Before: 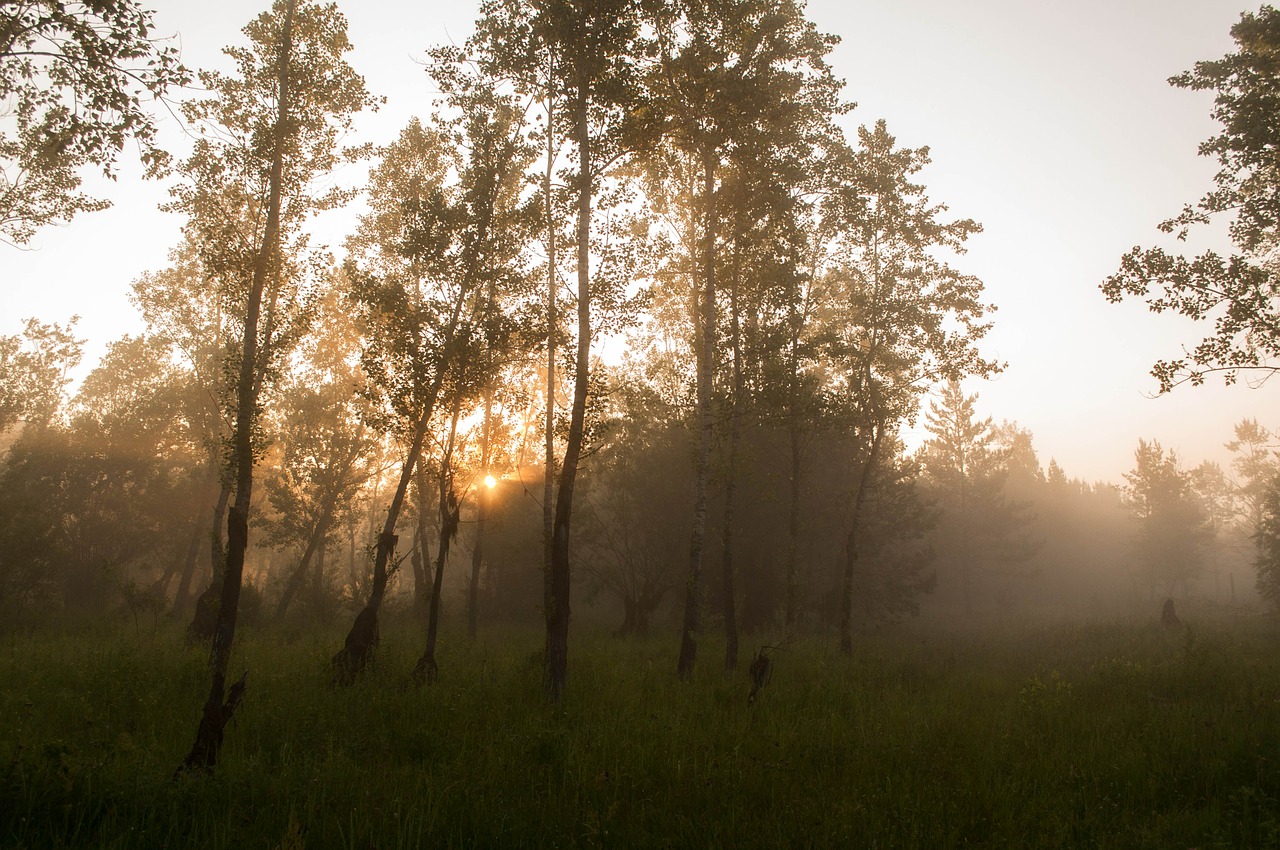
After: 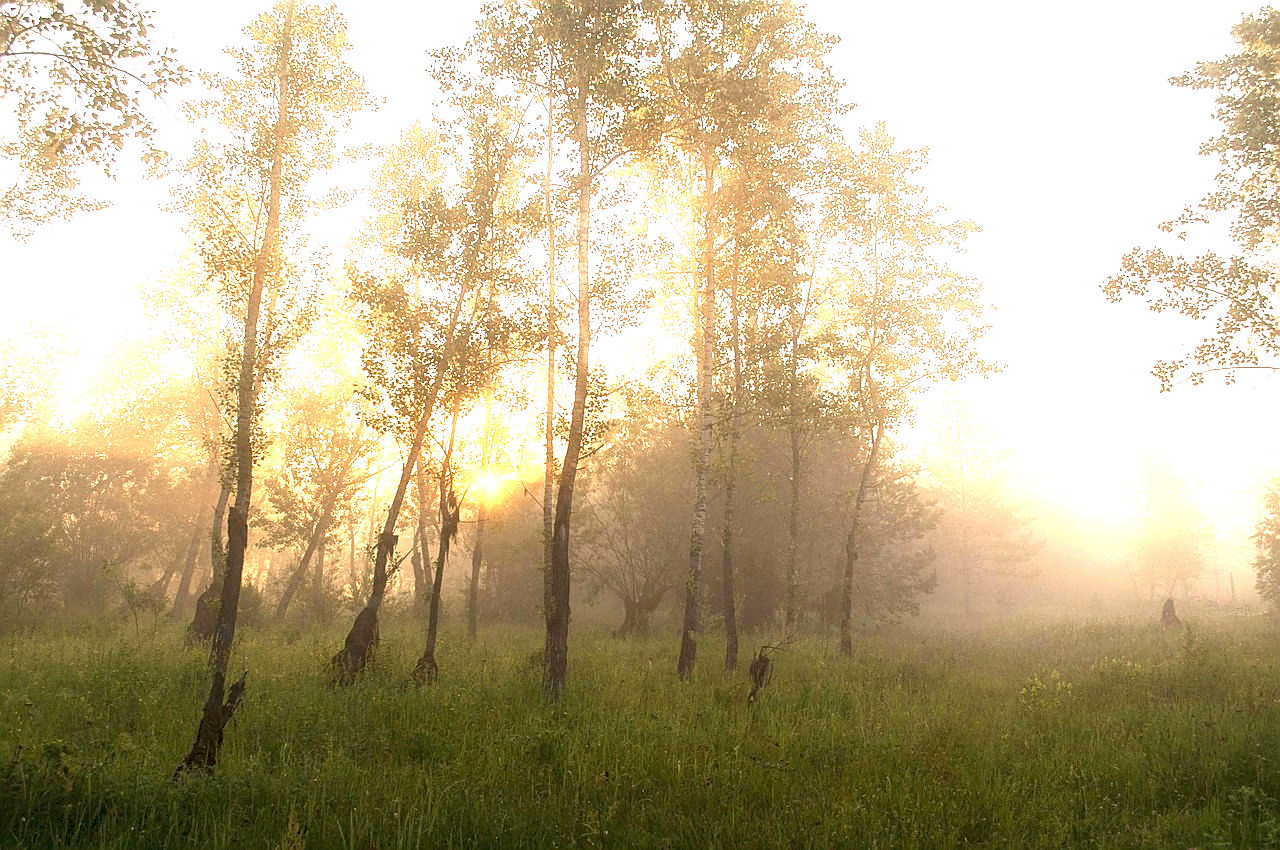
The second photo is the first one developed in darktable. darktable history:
sharpen: on, module defaults
exposure: black level correction 0, exposure 2.136 EV, compensate exposure bias true, compensate highlight preservation false
local contrast: on, module defaults
